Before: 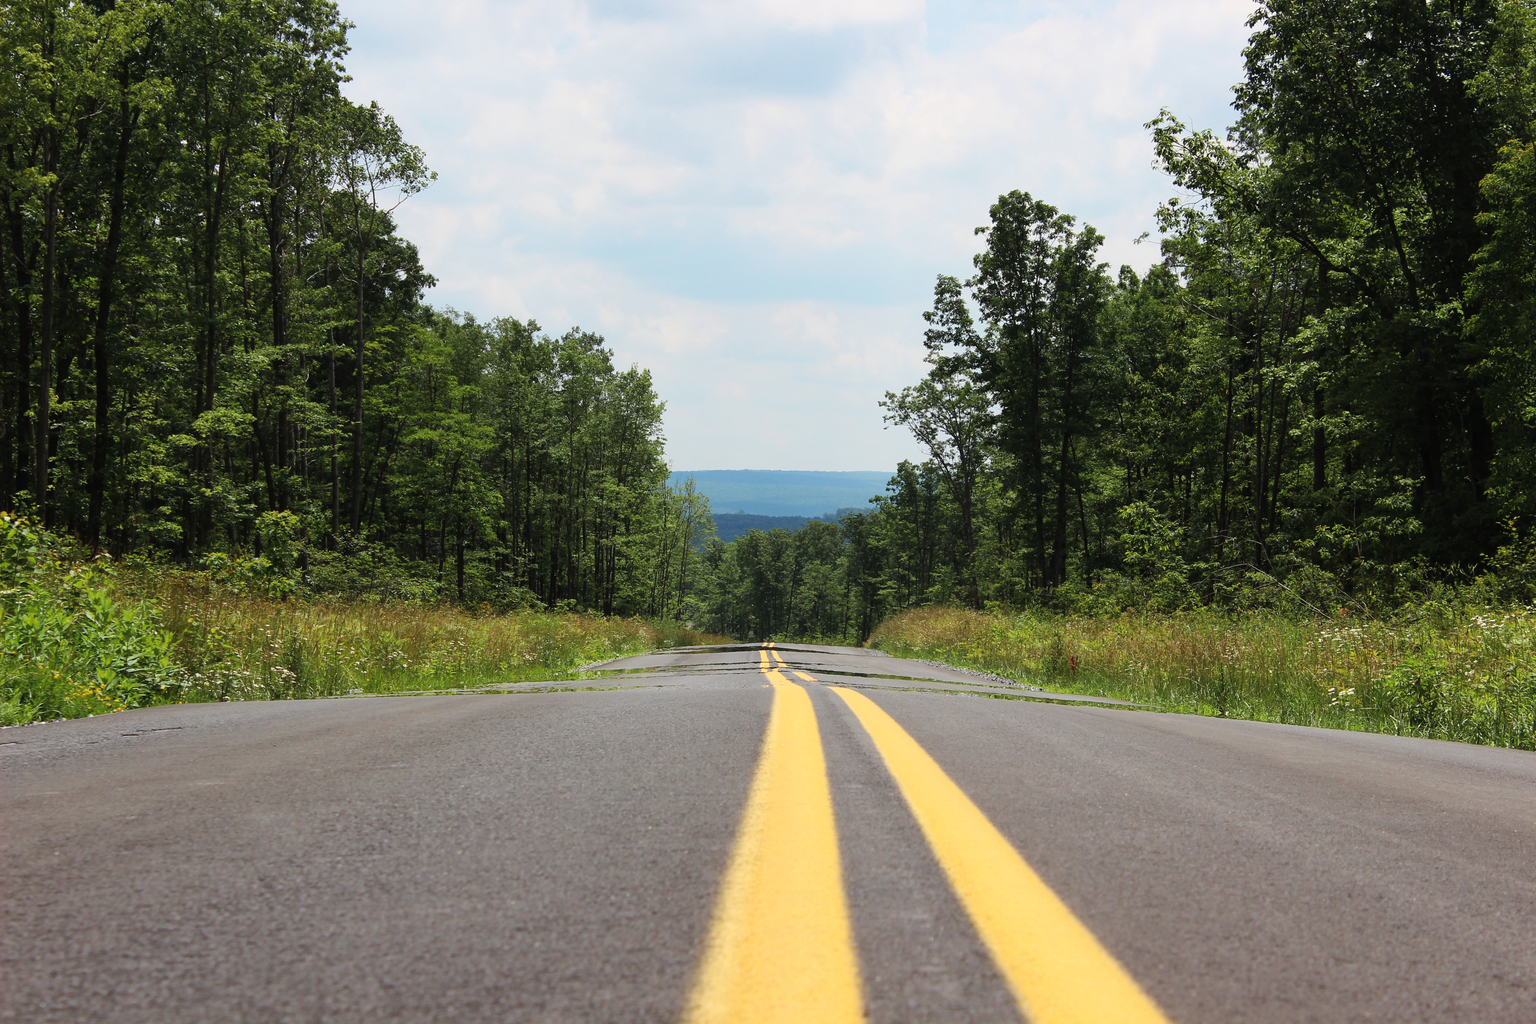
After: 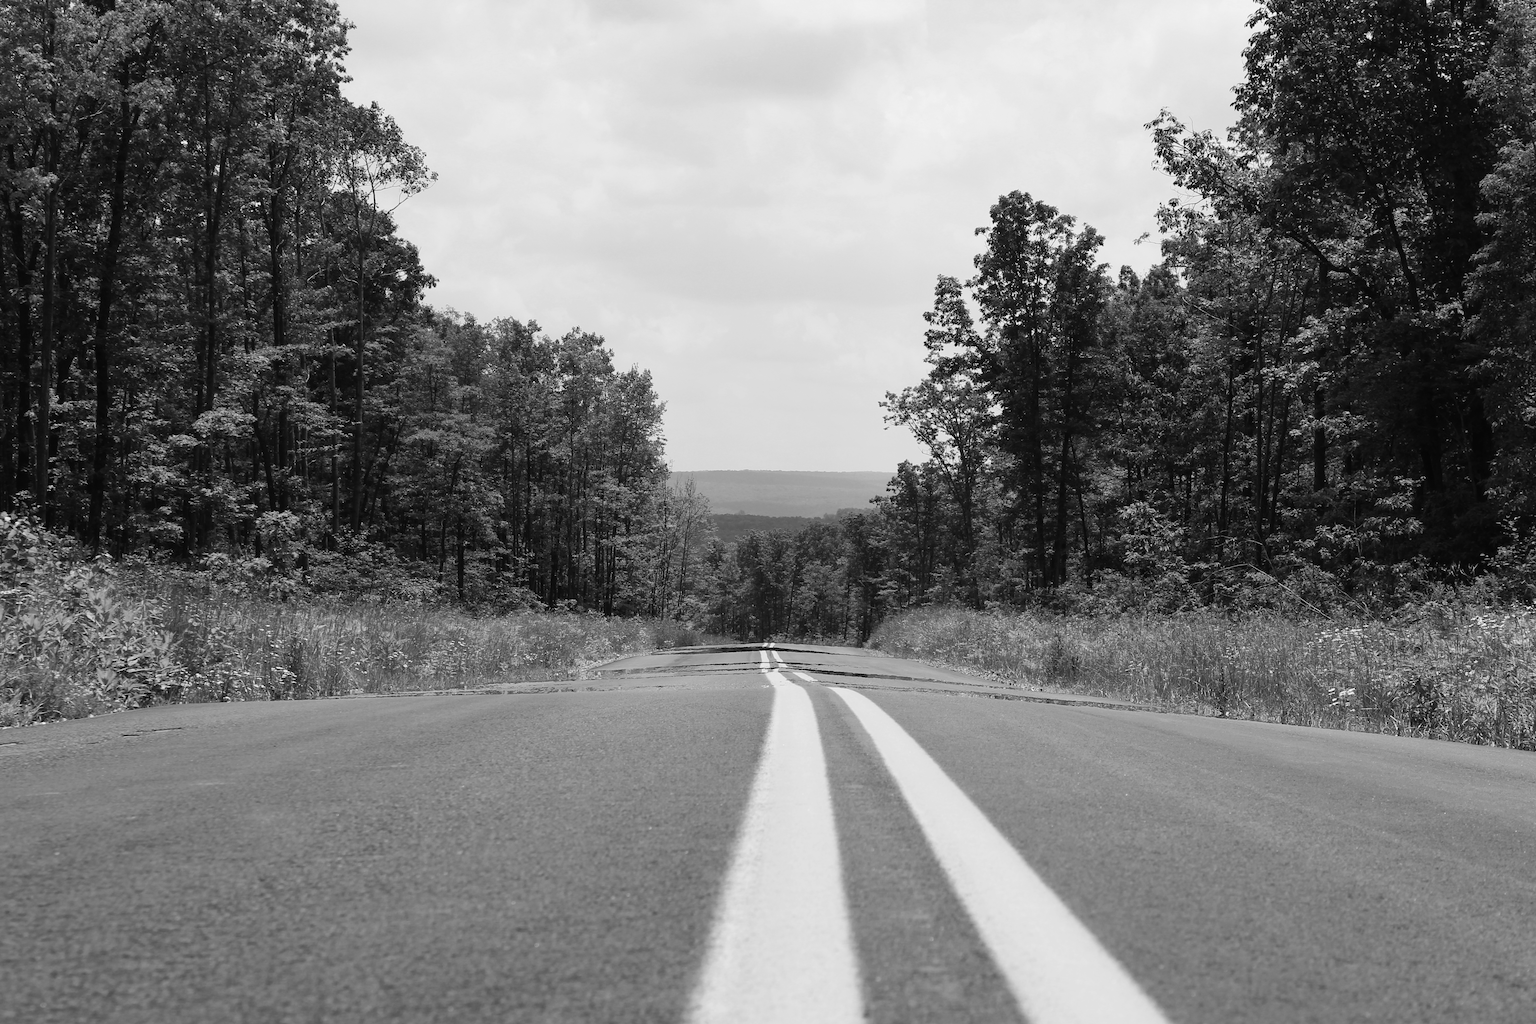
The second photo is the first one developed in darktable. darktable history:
color zones: curves: ch1 [(0, 0.153) (0.143, 0.15) (0.286, 0.151) (0.429, 0.152) (0.571, 0.152) (0.714, 0.151) (0.857, 0.151) (1, 0.153)], mix 102.09%
